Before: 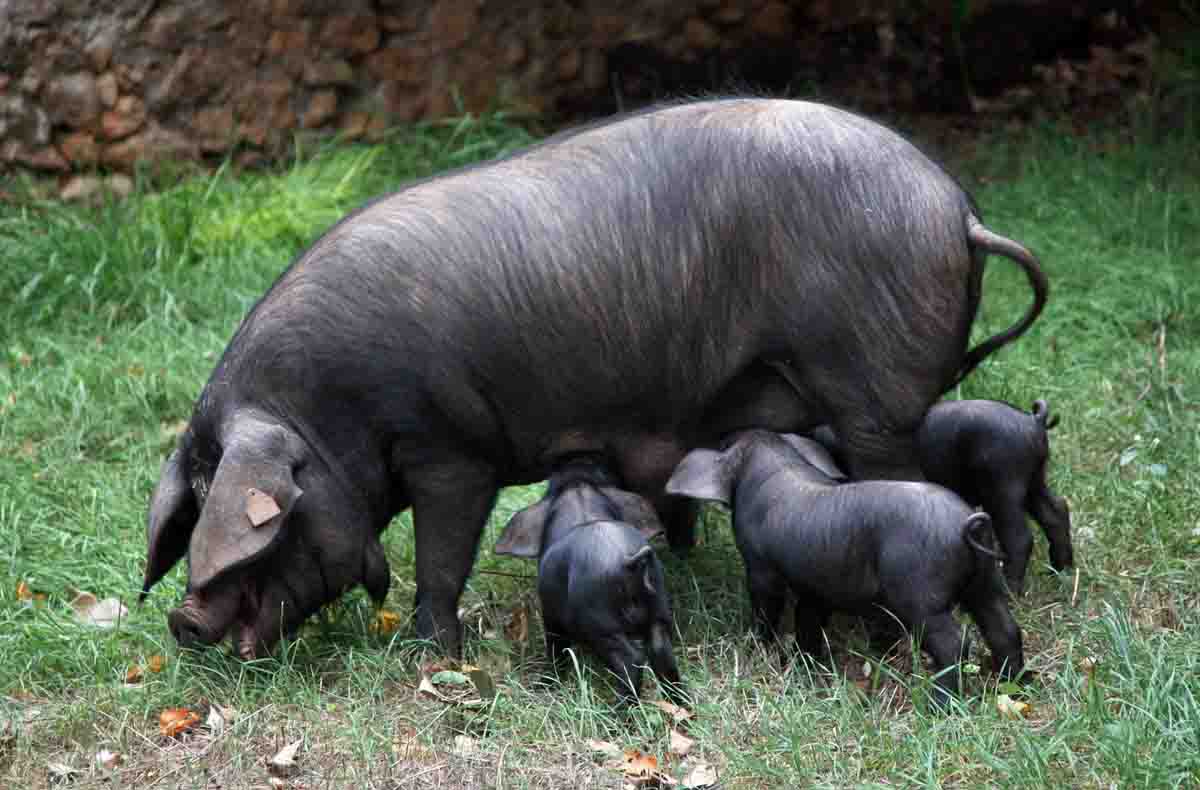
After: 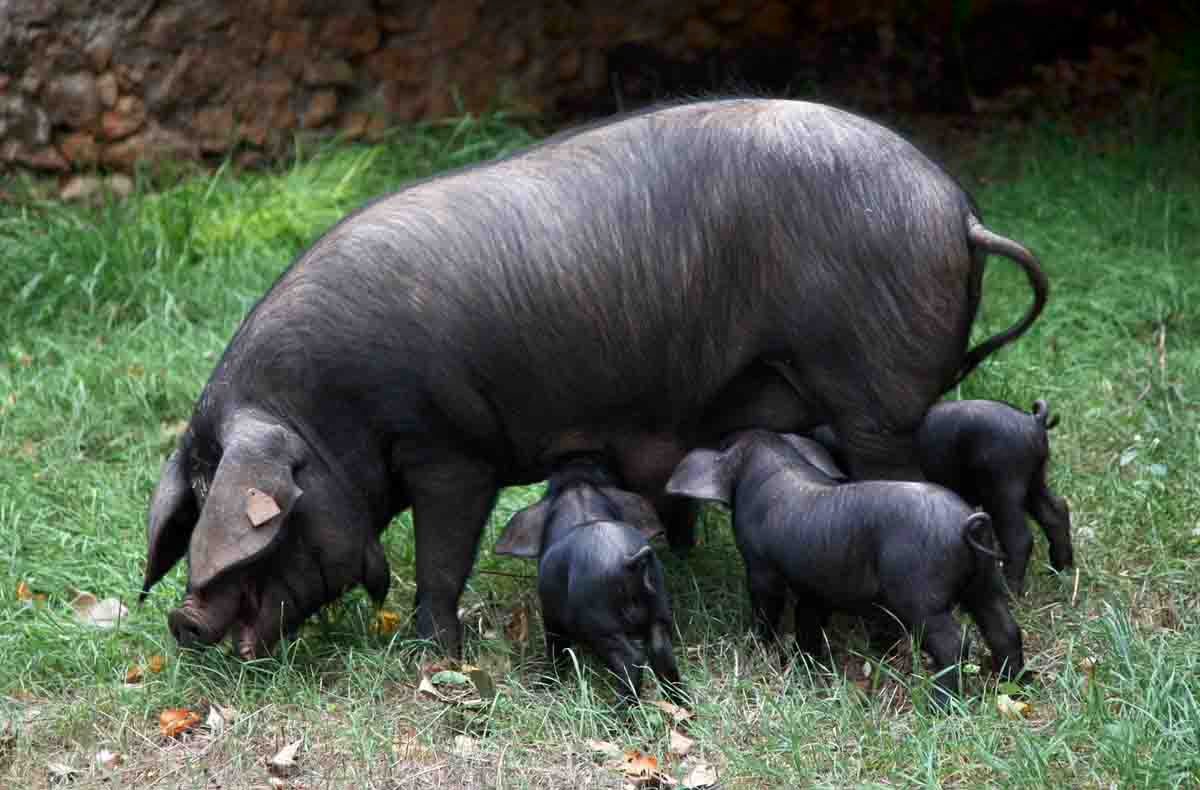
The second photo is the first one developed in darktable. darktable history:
shadows and highlights: shadows -52.81, highlights 86.13, soften with gaussian
